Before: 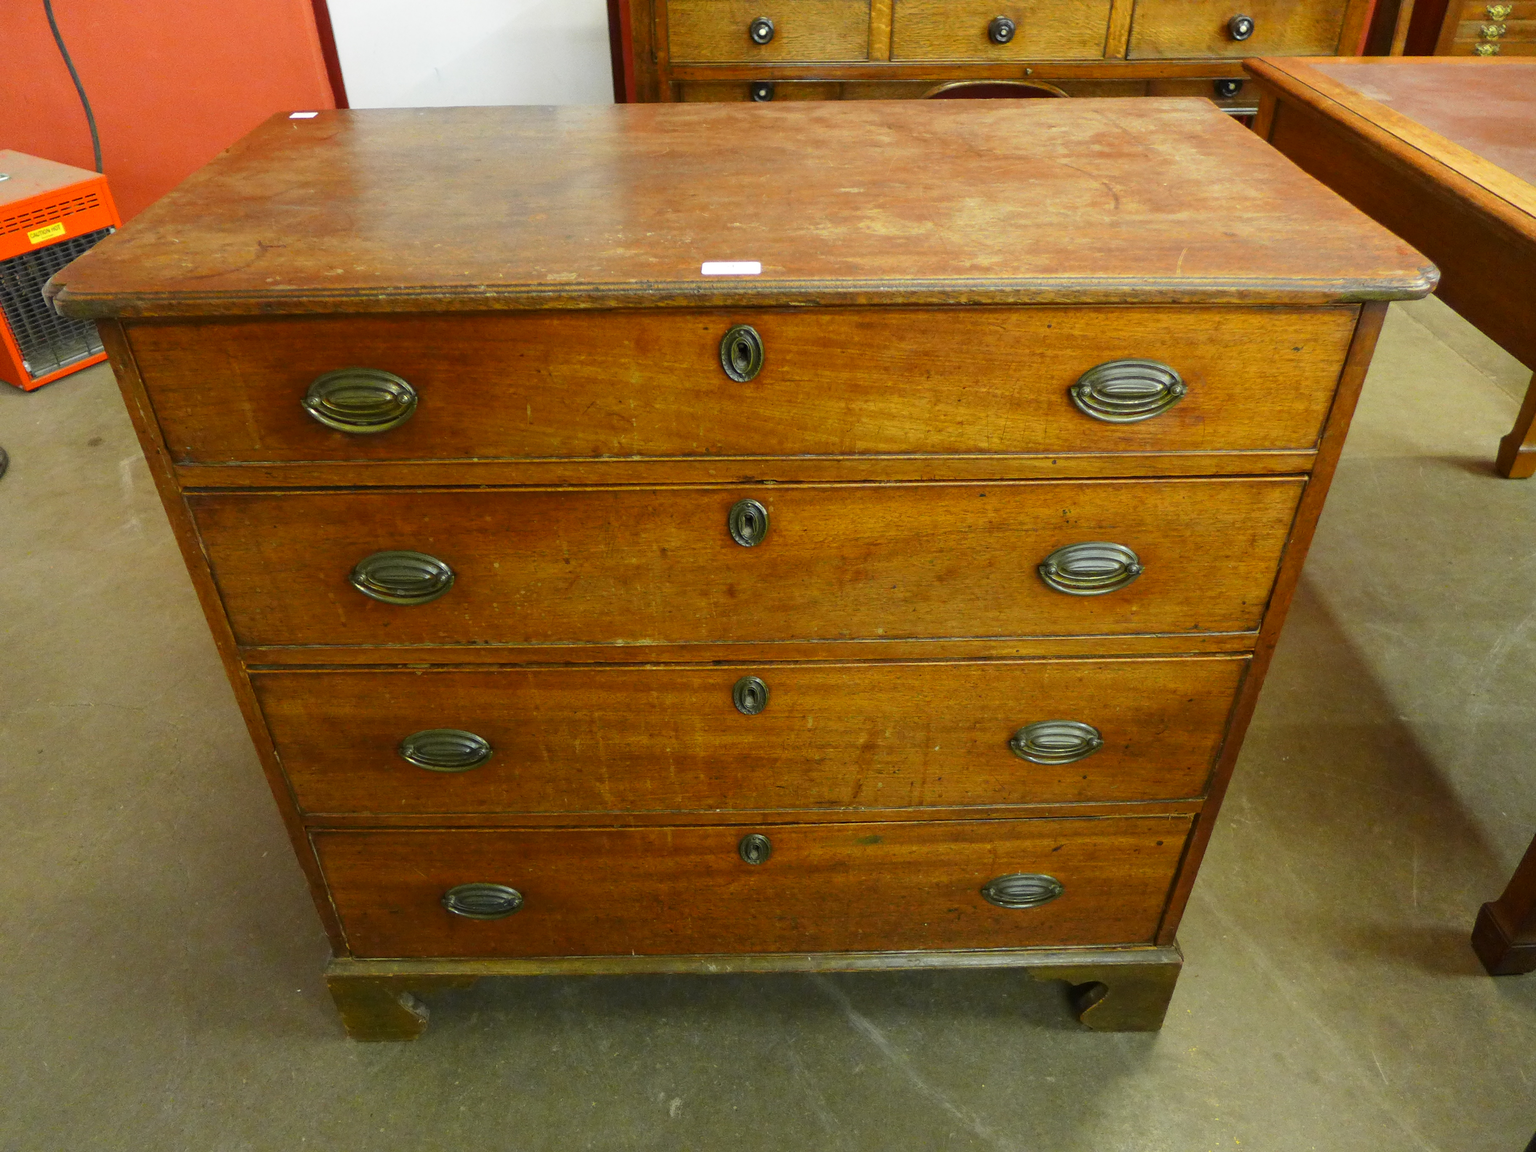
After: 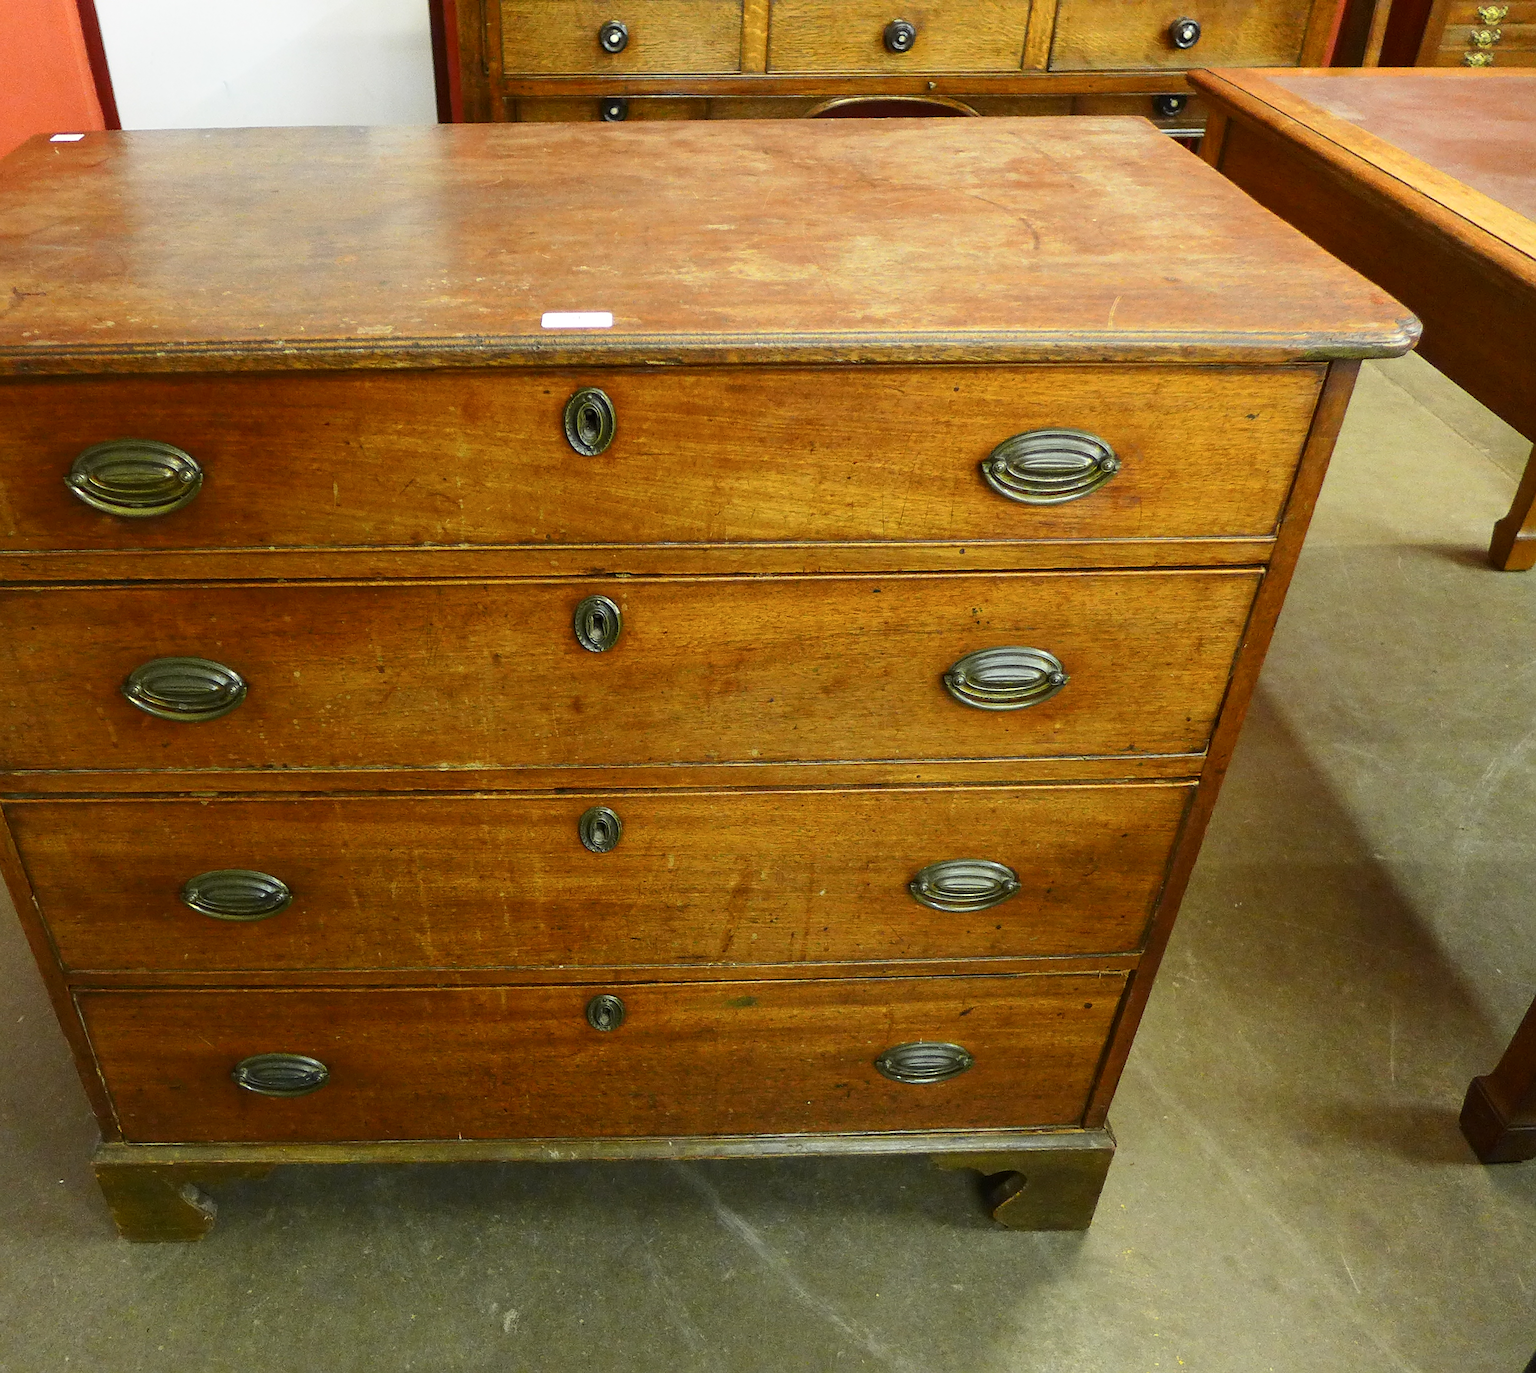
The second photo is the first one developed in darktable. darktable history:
crop: left 16.139%
sharpen: radius 1.92
contrast brightness saturation: contrast 0.151, brightness 0.045
